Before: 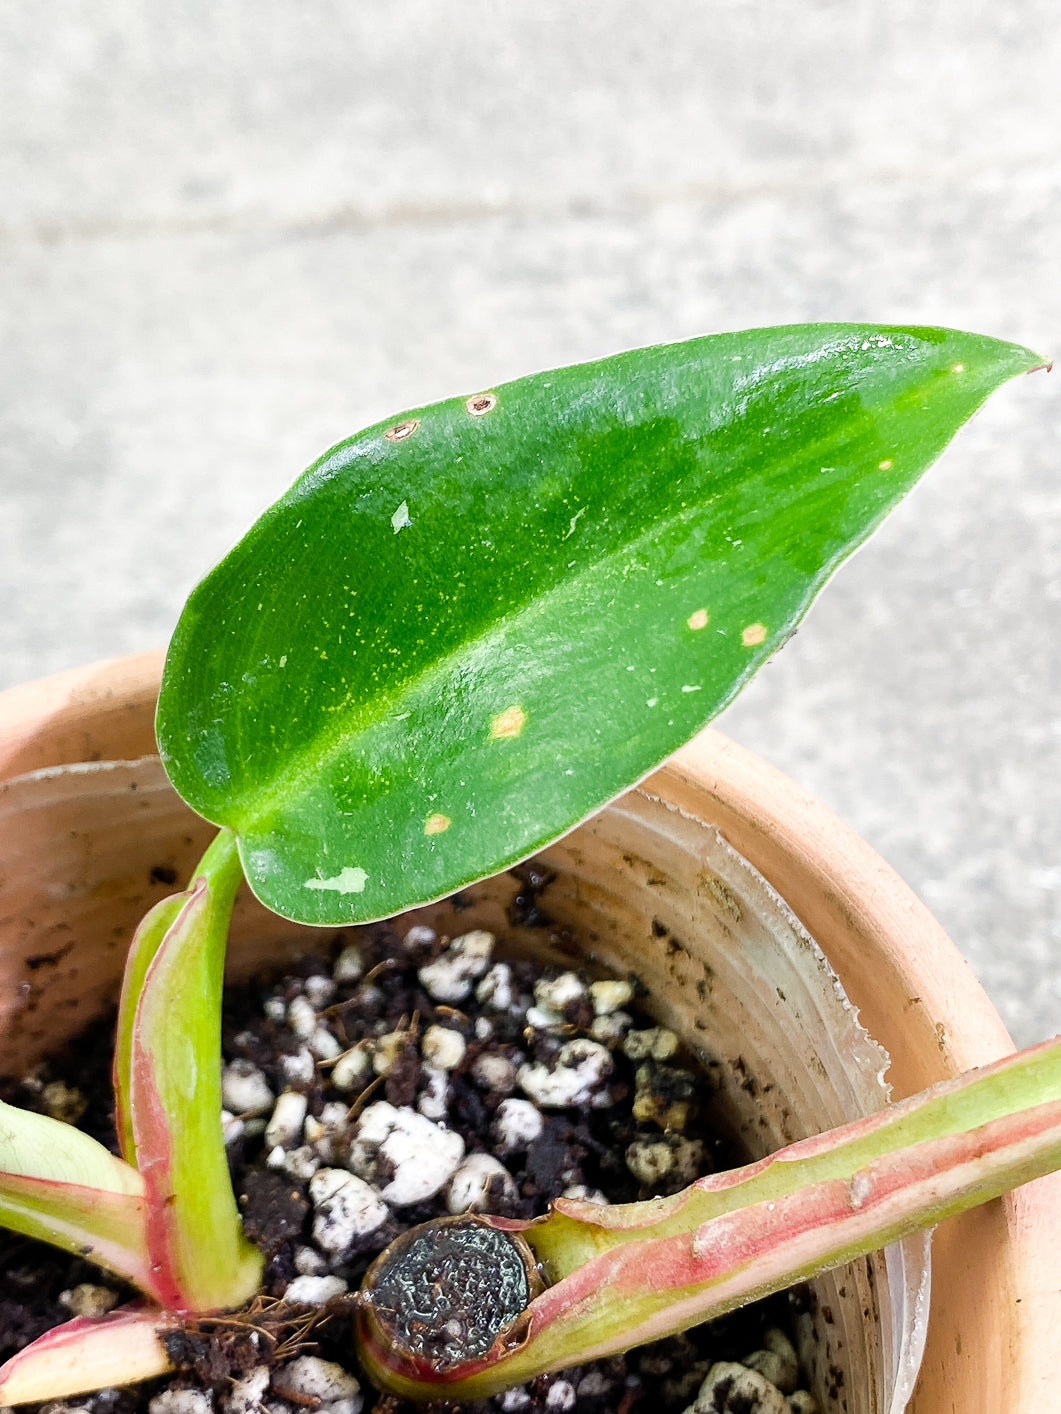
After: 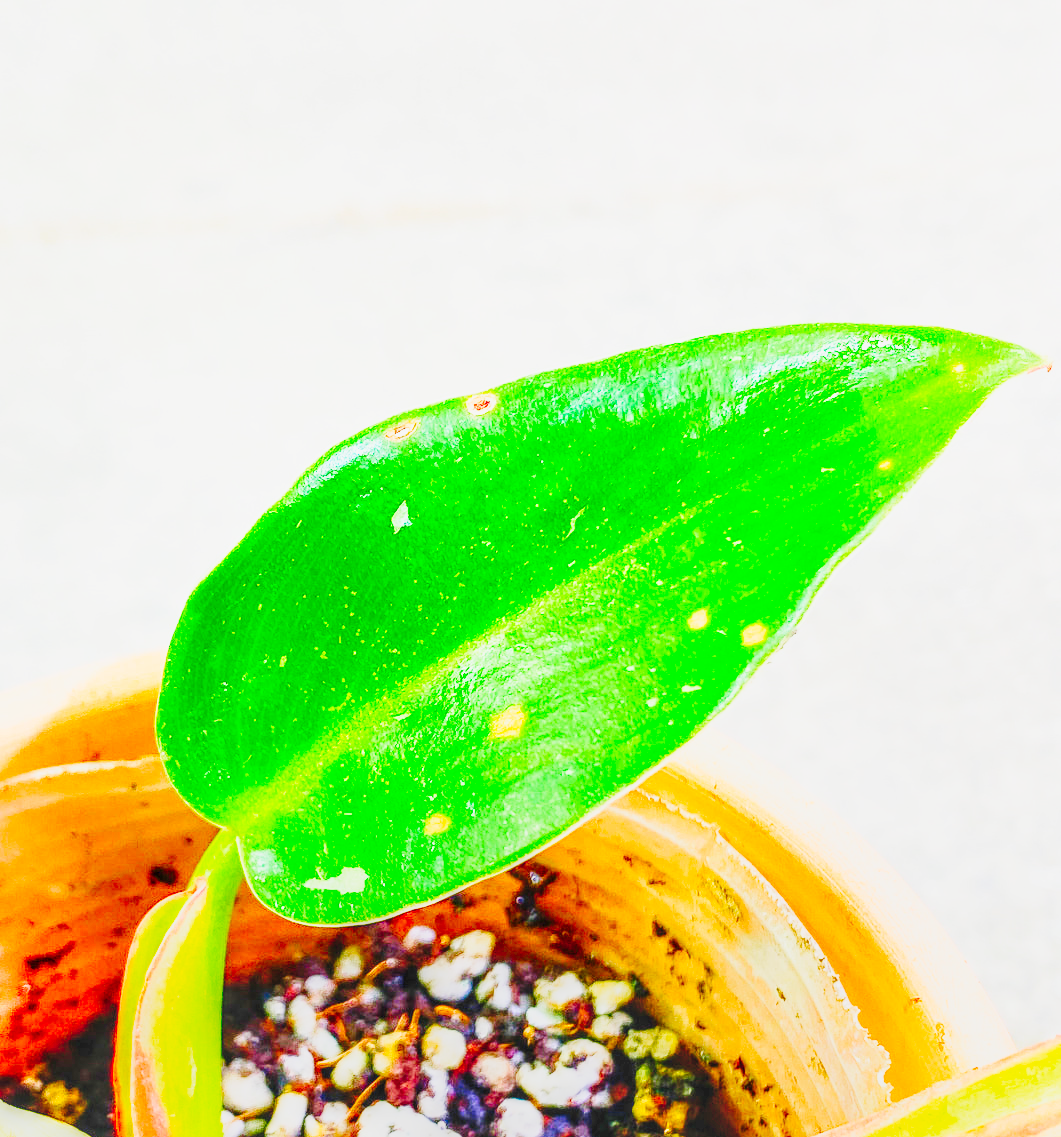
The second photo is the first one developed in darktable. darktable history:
tone curve: curves: ch0 [(0, 0.039) (0.104, 0.094) (0.285, 0.301) (0.689, 0.764) (0.89, 0.926) (0.994, 0.971)]; ch1 [(0, 0) (0.337, 0.249) (0.437, 0.411) (0.485, 0.487) (0.515, 0.514) (0.566, 0.563) (0.641, 0.655) (1, 1)]; ch2 [(0, 0) (0.314, 0.301) (0.421, 0.411) (0.502, 0.505) (0.528, 0.54) (0.557, 0.555) (0.612, 0.583) (0.722, 0.67) (1, 1)], preserve colors none
crop: bottom 19.524%
color balance rgb: shadows lift › chroma 0.684%, shadows lift › hue 111.84°, linear chroma grading › global chroma 15.522%, perceptual saturation grading › global saturation 20.093%, perceptual saturation grading › highlights -19.761%, perceptual saturation grading › shadows 29.449%, contrast -29.995%
base curve: curves: ch0 [(0, 0) (0.028, 0.03) (0.121, 0.232) (0.46, 0.748) (0.859, 0.968) (1, 1)], preserve colors none
local contrast: highlights 3%, shadows 5%, detail 134%
contrast brightness saturation: contrast 0.197, brightness 0.196, saturation 0.812
